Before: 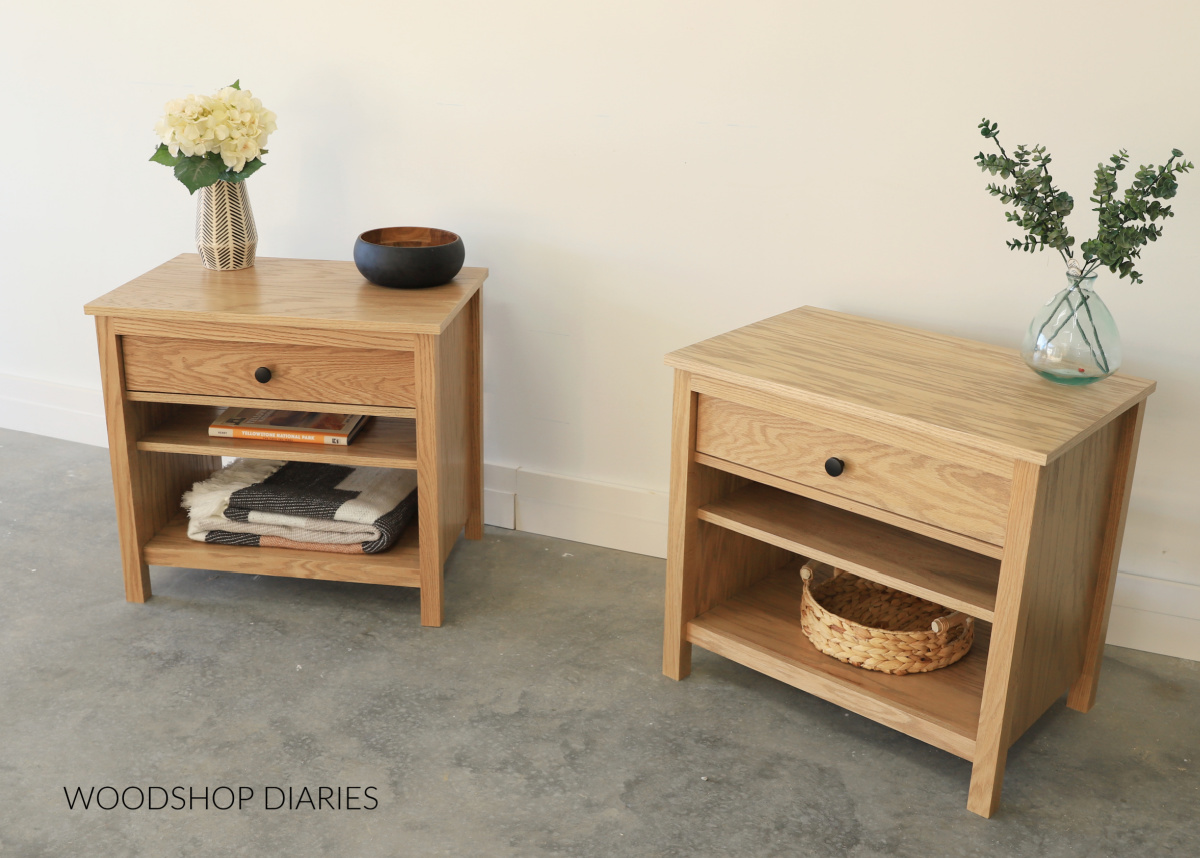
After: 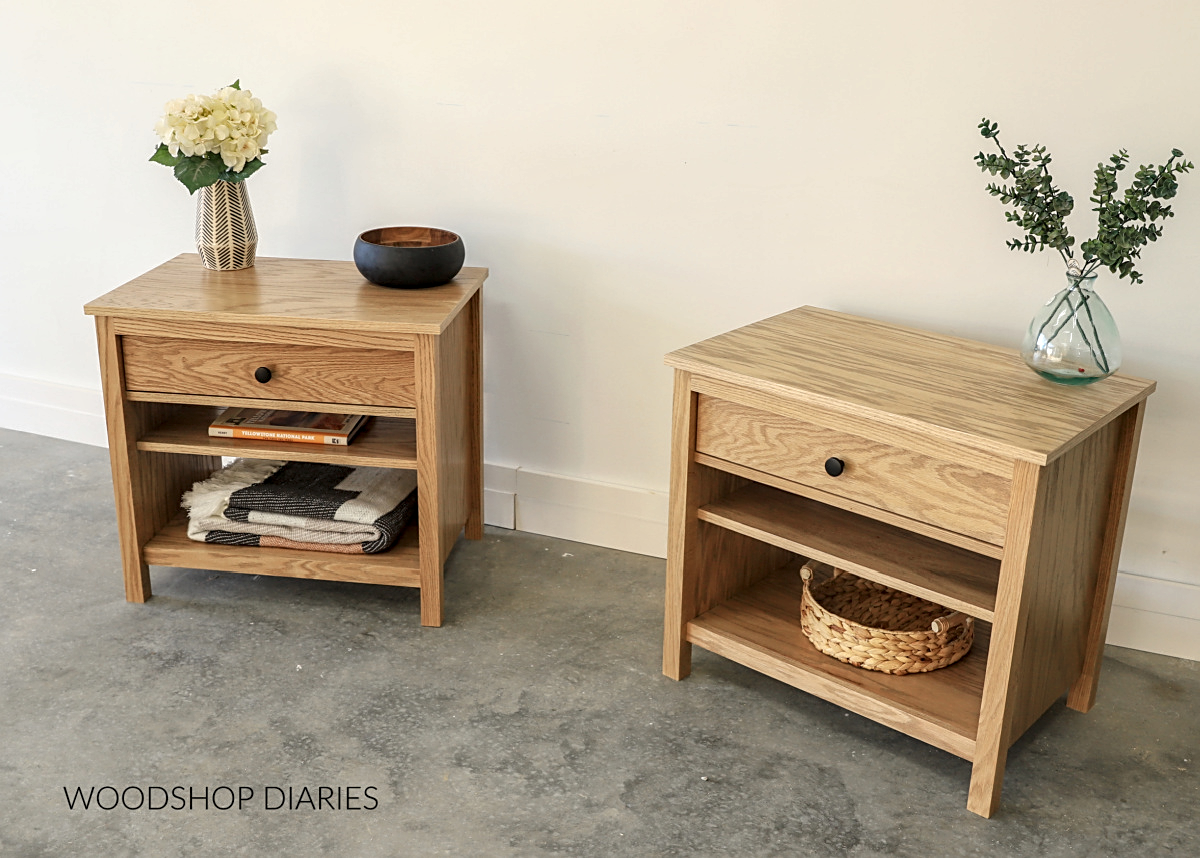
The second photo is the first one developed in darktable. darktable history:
sharpen: on, module defaults
exposure: black level correction -0.003, exposure 0.04 EV, compensate highlight preservation false
local contrast: highlights 20%, detail 150%
